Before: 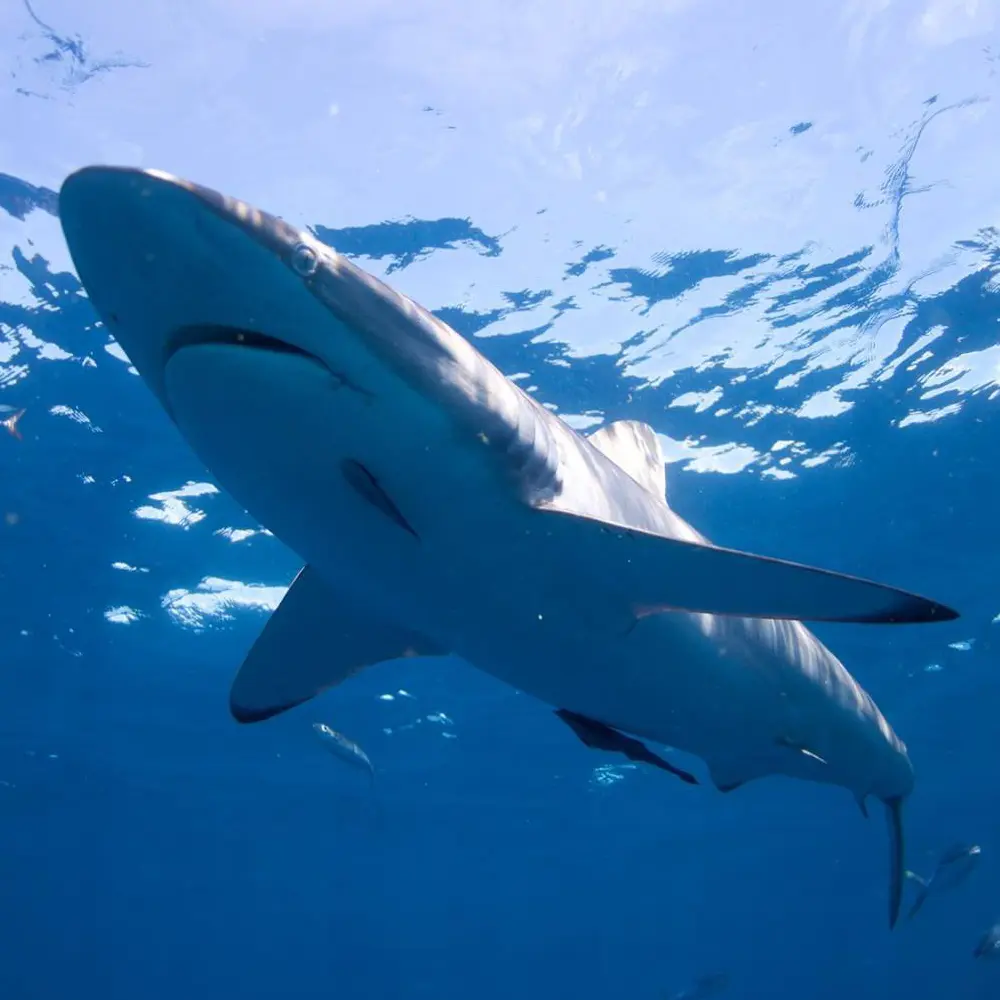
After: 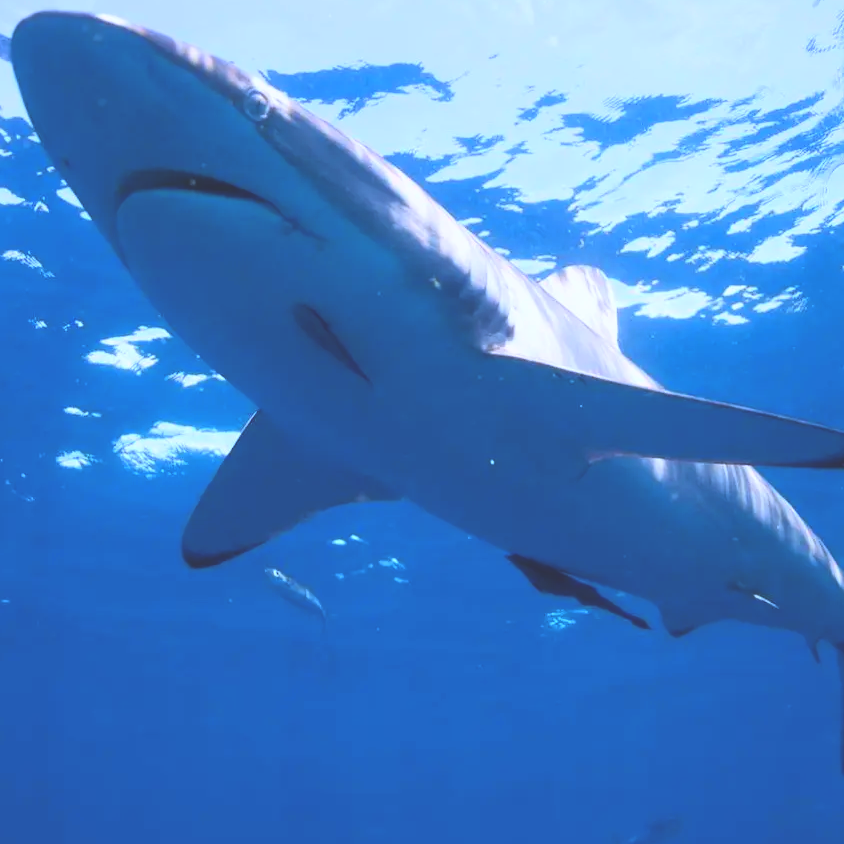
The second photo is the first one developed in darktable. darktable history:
contrast brightness saturation: contrast 0.2, brightness 0.16, saturation 0.22
exposure: black level correction -0.023, exposure -0.039 EV, compensate highlight preservation false
crop and rotate: left 4.842%, top 15.51%, right 10.668%
white balance: red 0.967, blue 1.119, emerald 0.756
